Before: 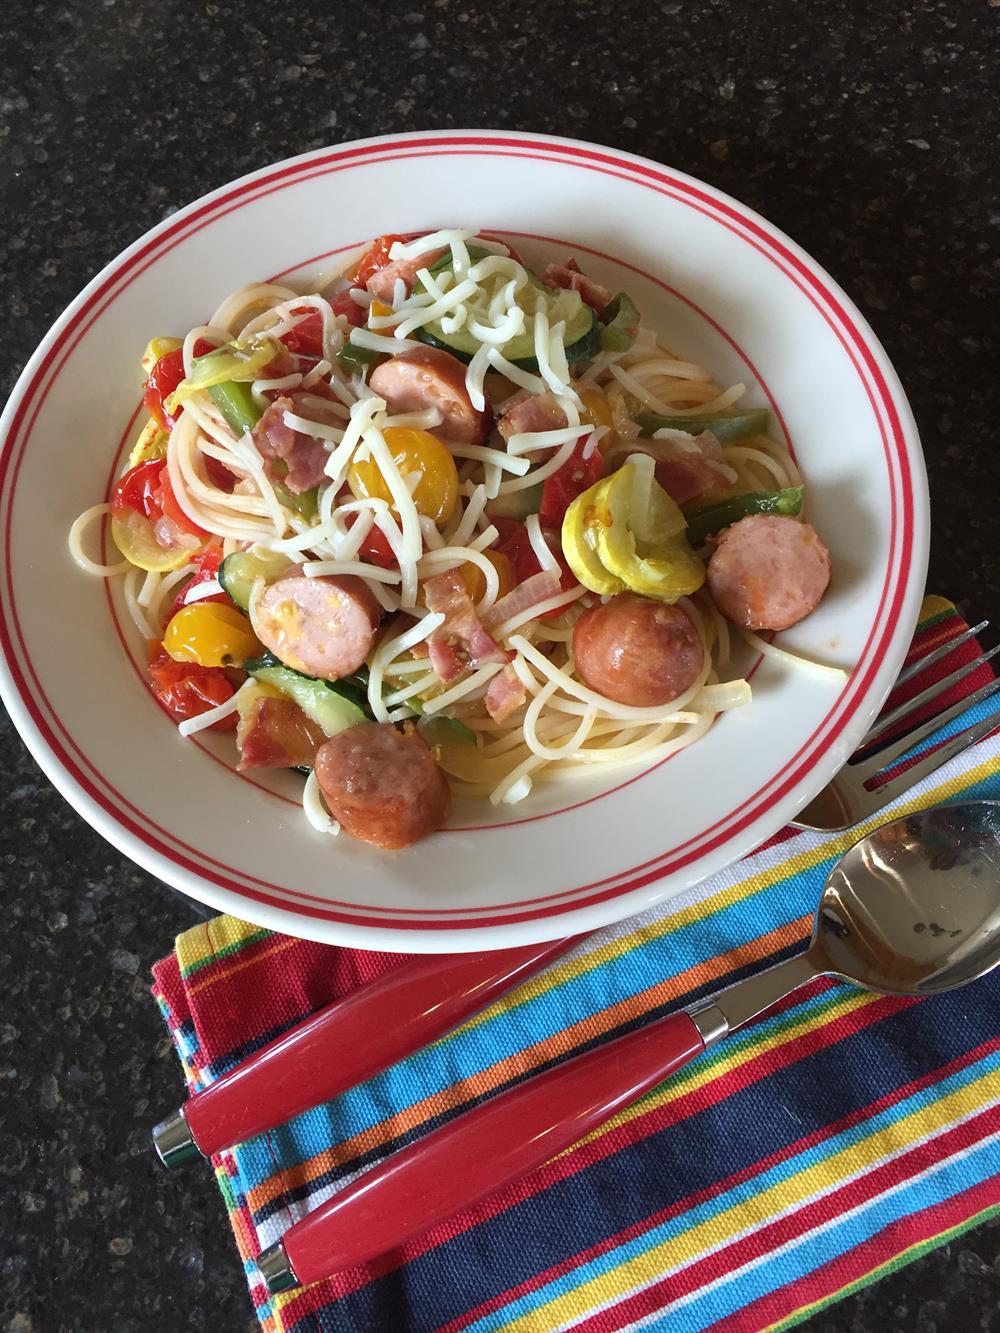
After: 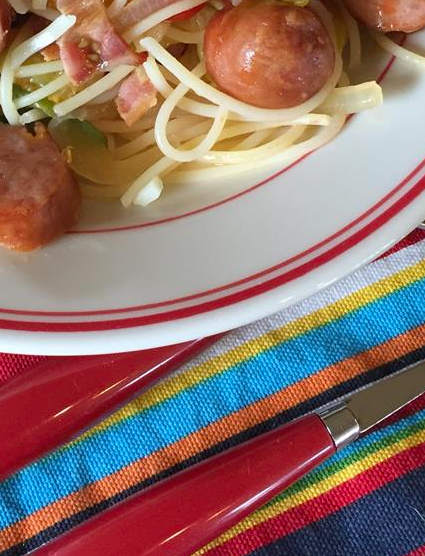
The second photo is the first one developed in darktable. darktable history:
color correction: highlights b* 0.003, saturation 1.08
crop: left 36.919%, top 44.862%, right 20.552%, bottom 13.377%
